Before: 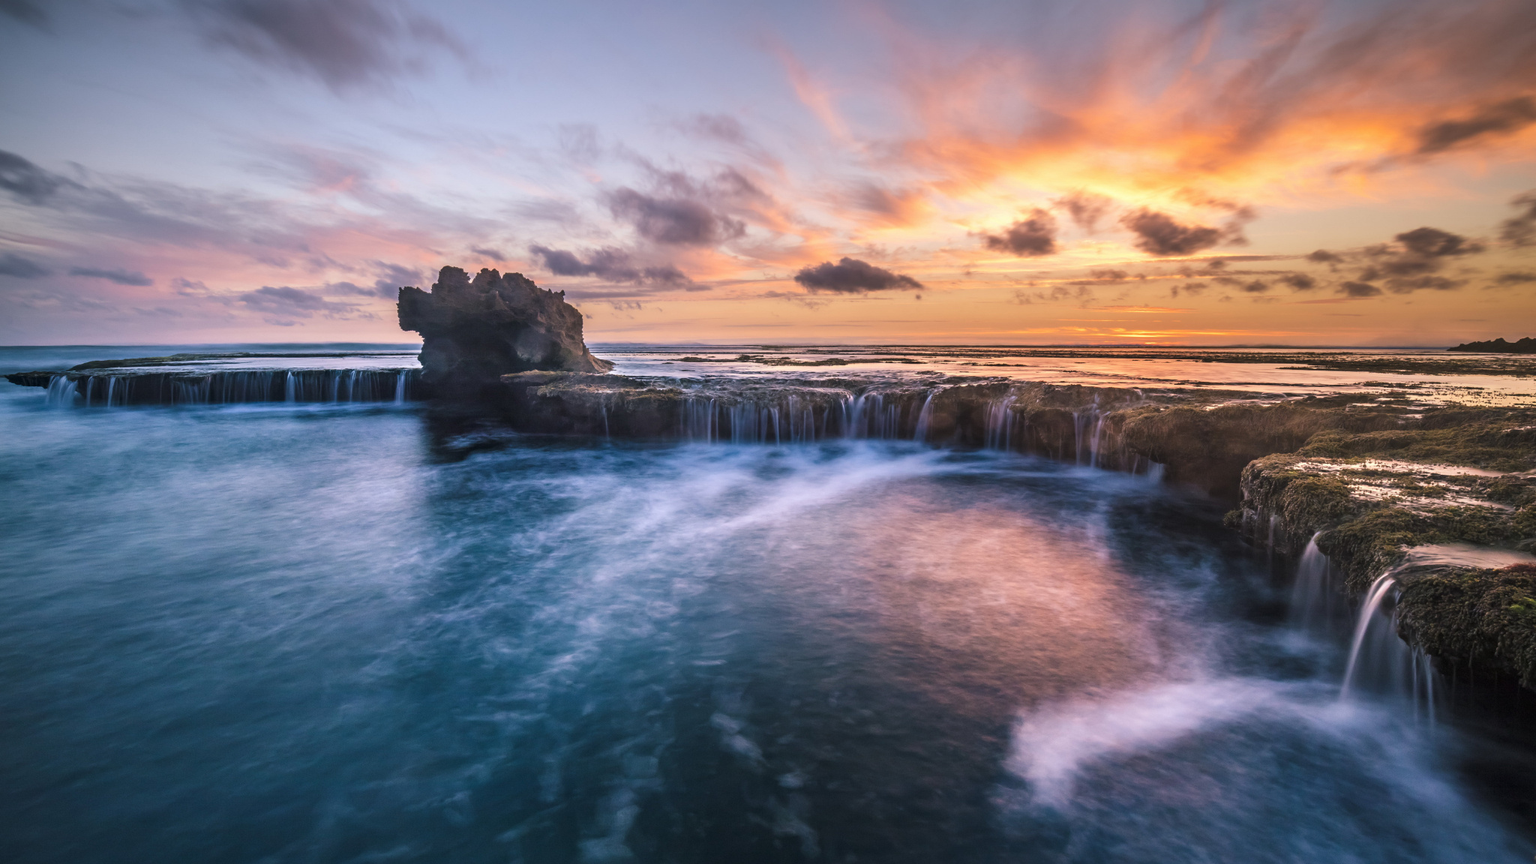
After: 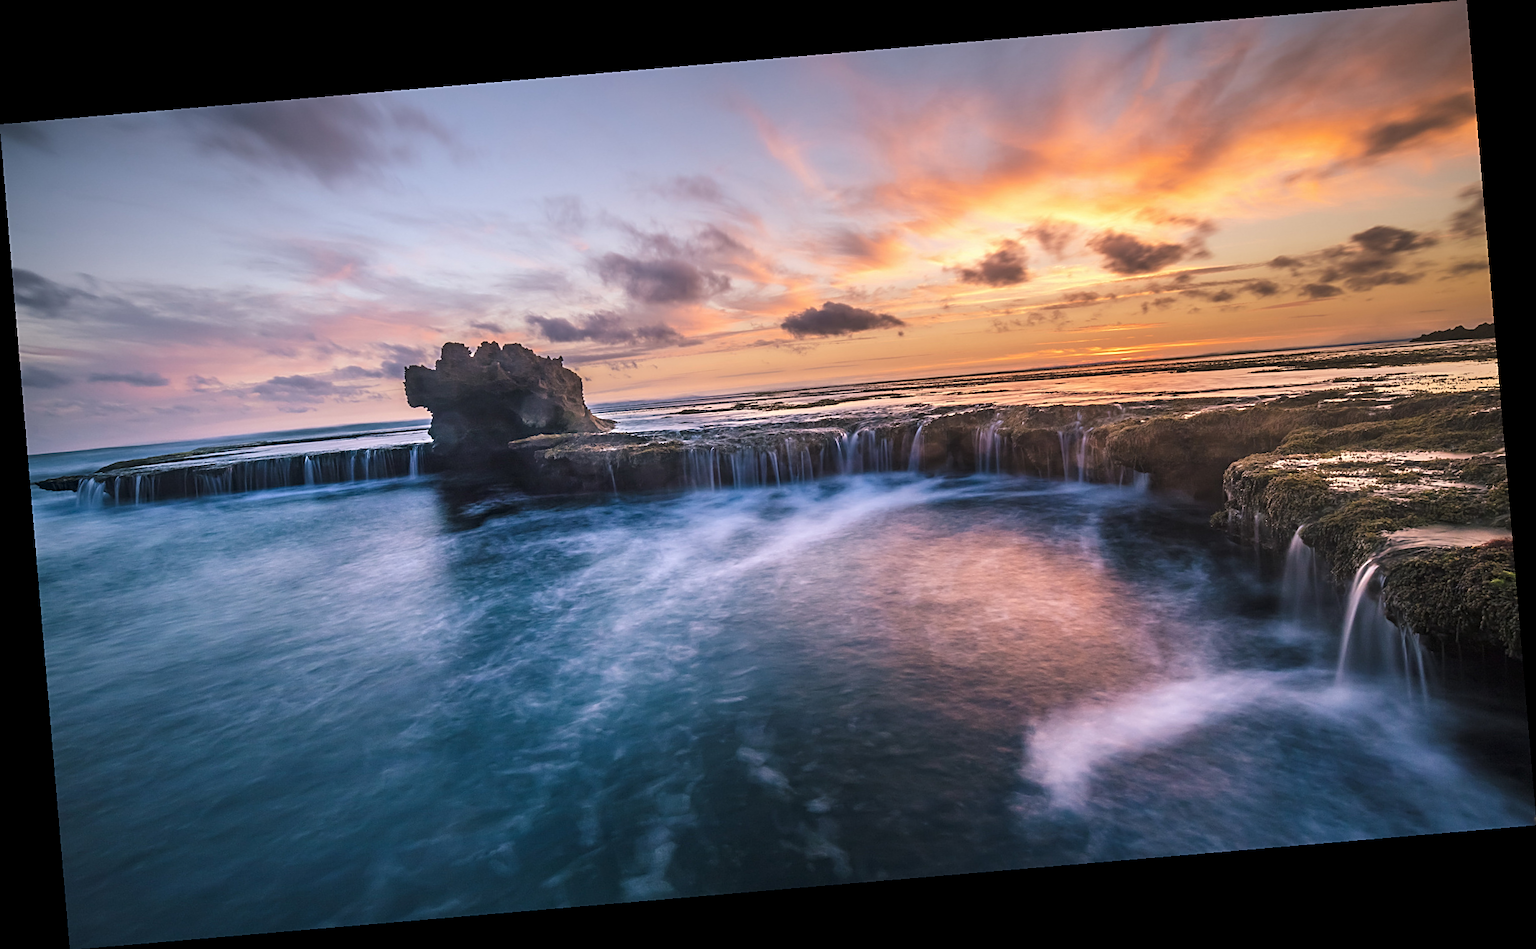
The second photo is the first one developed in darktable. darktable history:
sharpen: on, module defaults
rotate and perspective: rotation -4.86°, automatic cropping off
